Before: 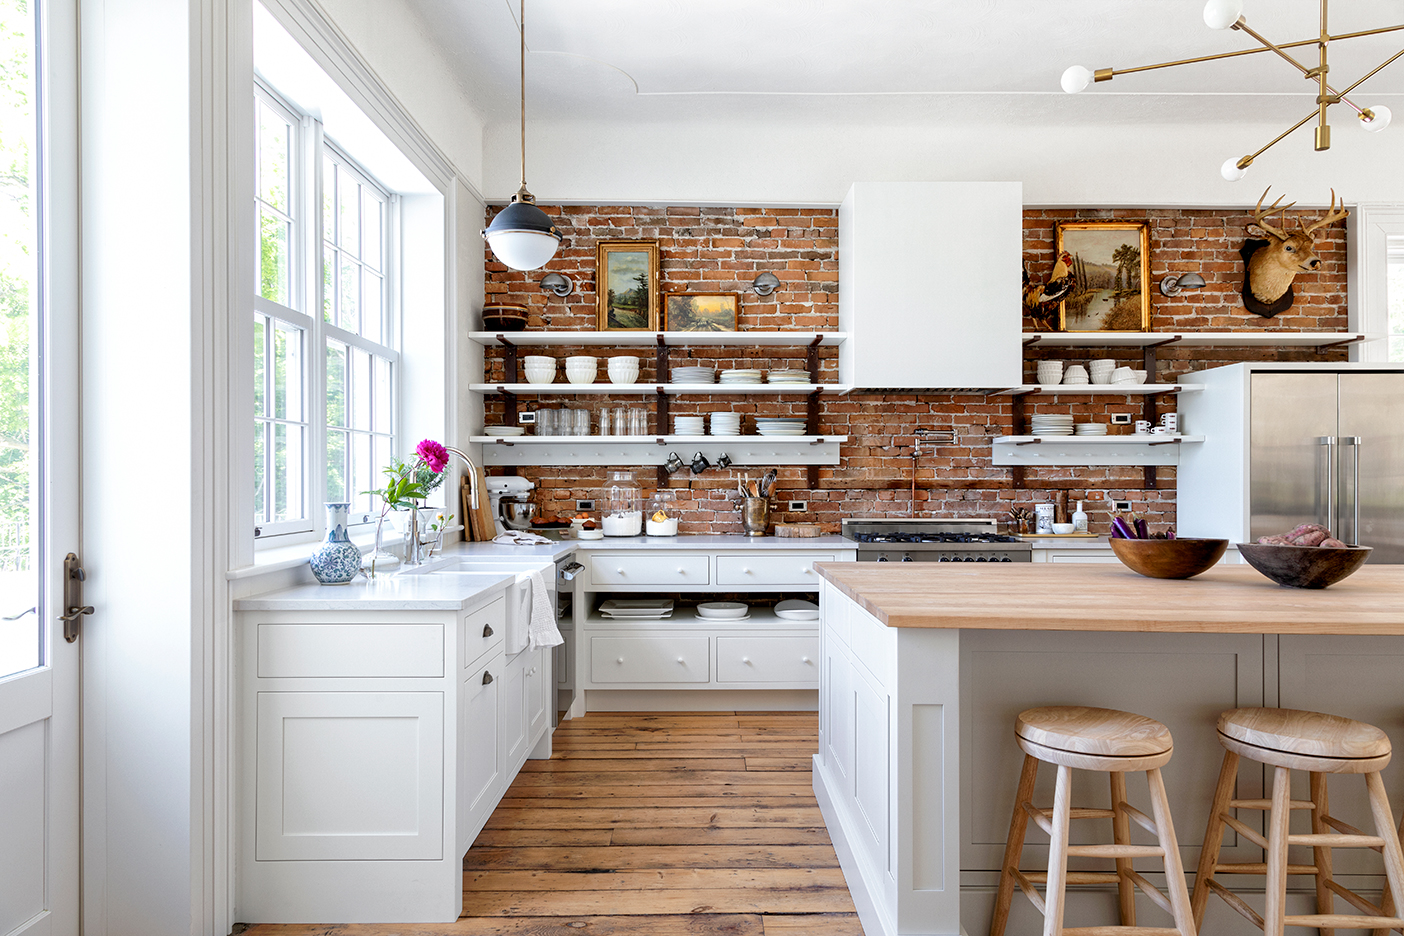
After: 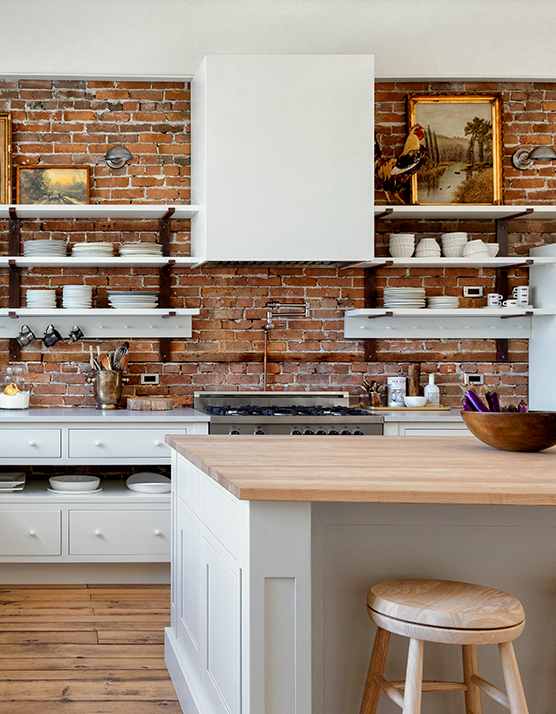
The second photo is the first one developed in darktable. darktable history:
color calibration: output R [0.999, 0.026, -0.11, 0], output G [-0.019, 1.037, -0.099, 0], output B [0.022, -0.023, 0.902, 0], illuminant same as pipeline (D50), adaptation XYZ, x 0.345, y 0.358, temperature 5003.05 K, saturation algorithm version 1 (2020)
shadows and highlights: soften with gaussian
crop: left 46.166%, top 13.594%, right 14.205%, bottom 10.089%
